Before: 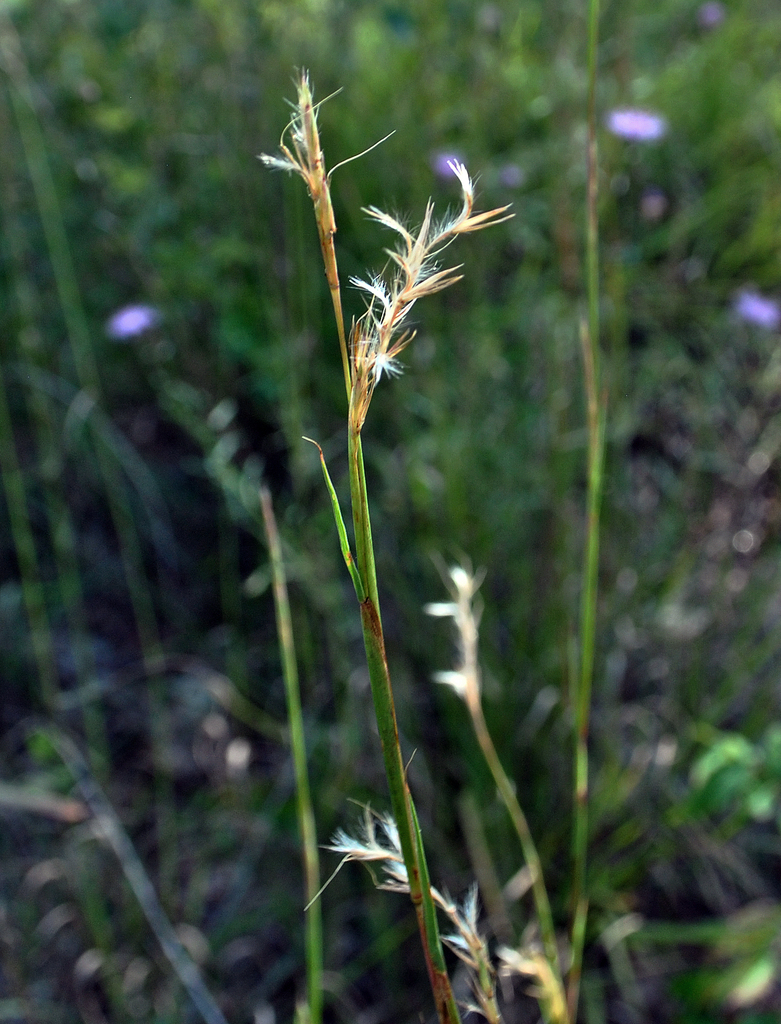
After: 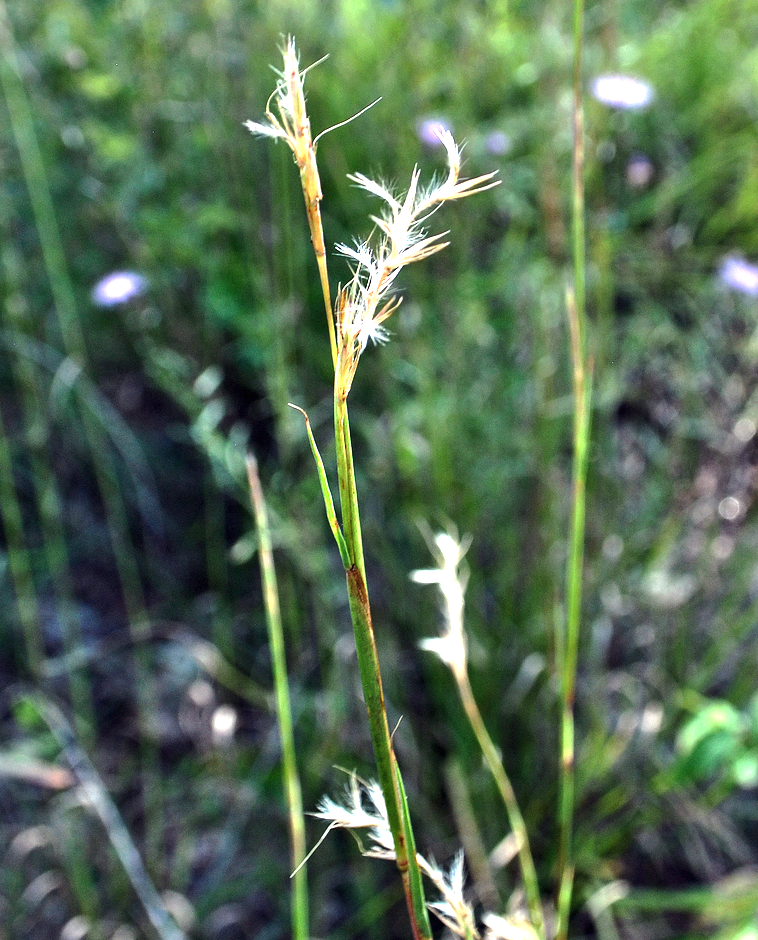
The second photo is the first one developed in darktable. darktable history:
exposure: black level correction 0, exposure 1.199 EV, compensate highlight preservation false
crop: left 1.904%, top 3.289%, right 0.987%, bottom 4.836%
tone equalizer: -8 EV -0.429 EV, -7 EV -0.409 EV, -6 EV -0.373 EV, -5 EV -0.245 EV, -3 EV 0.244 EV, -2 EV 0.348 EV, -1 EV 0.377 EV, +0 EV 0.435 EV, edges refinement/feathering 500, mask exposure compensation -1.57 EV, preserve details no
